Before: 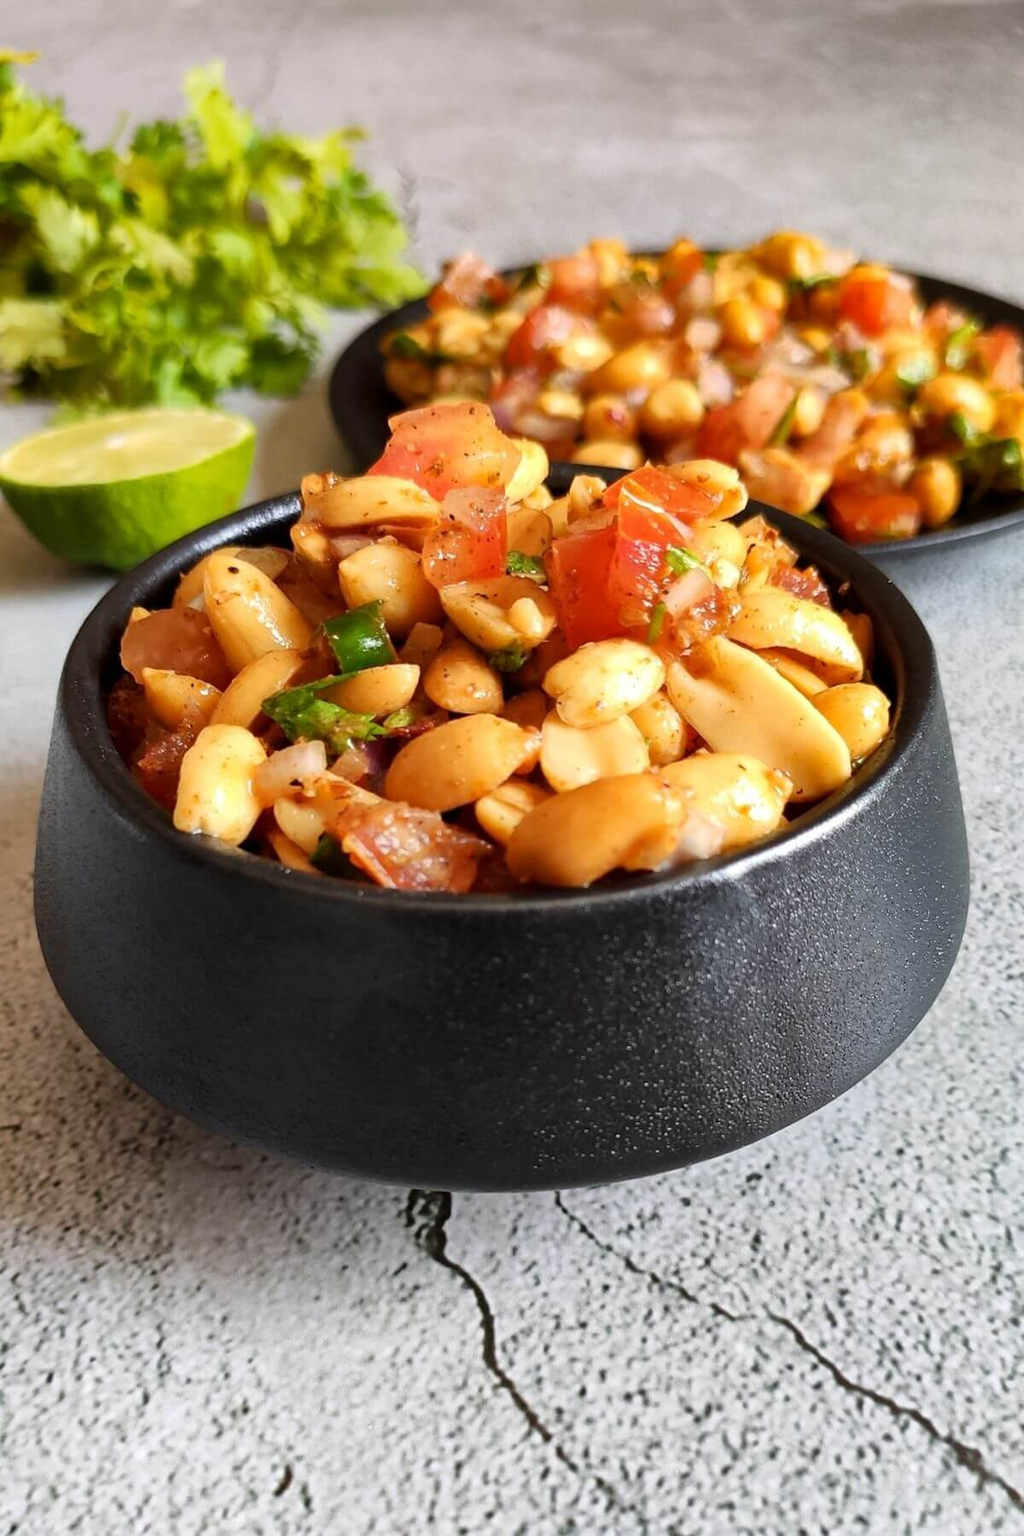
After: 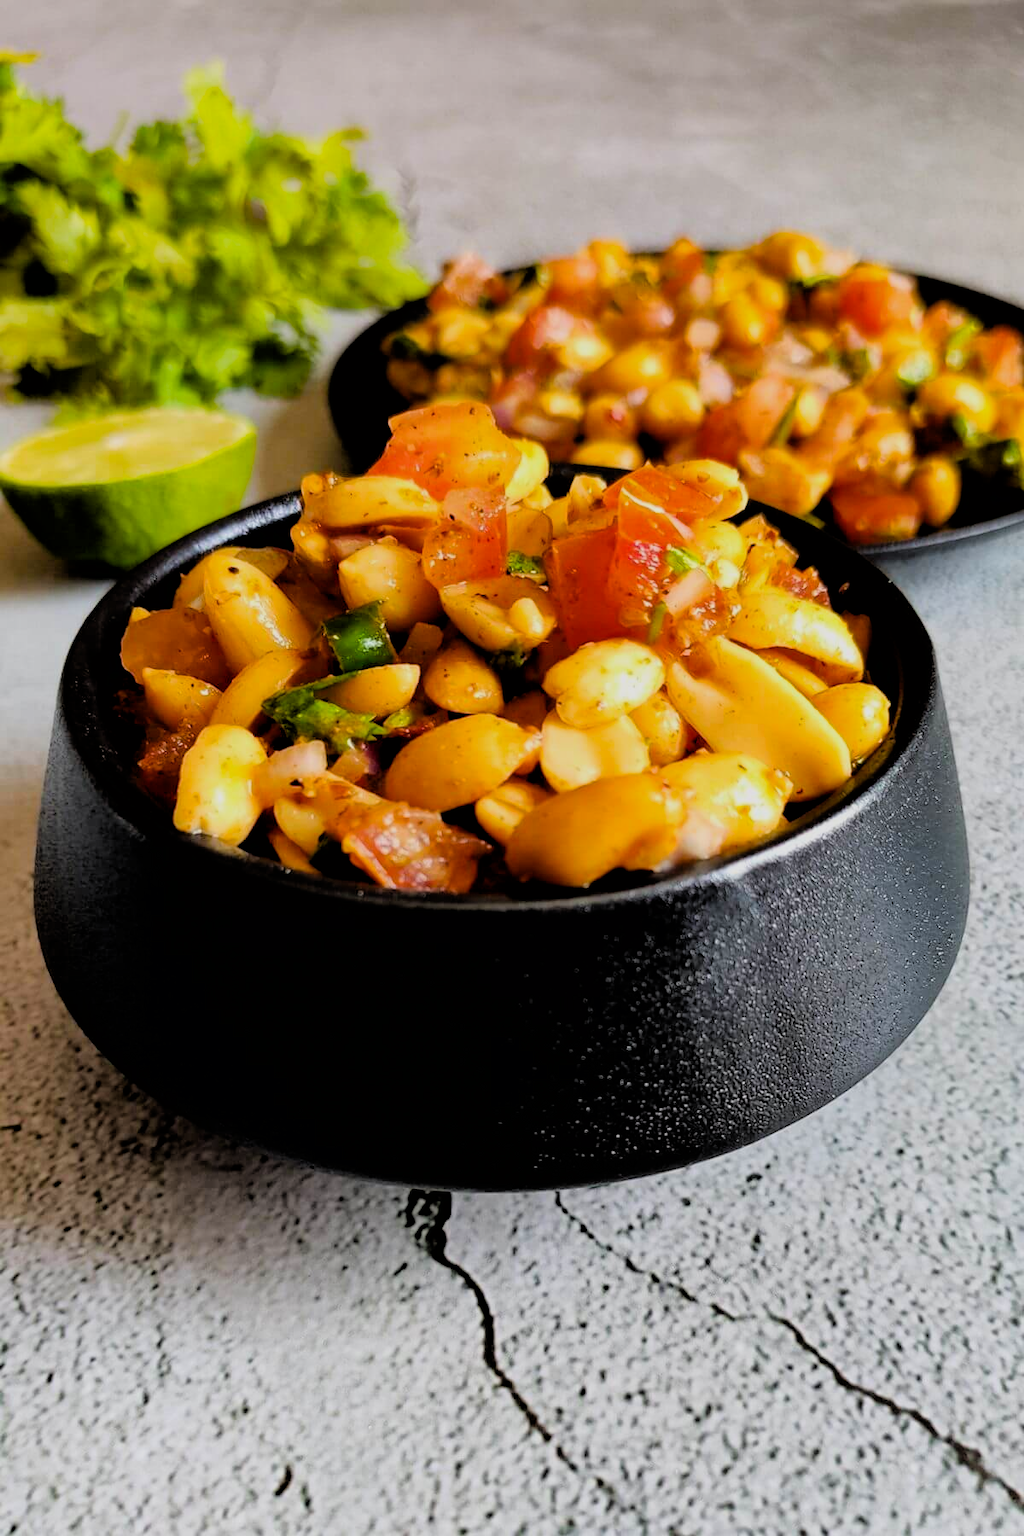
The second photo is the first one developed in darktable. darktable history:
filmic rgb: black relative exposure -3.39 EV, white relative exposure 3.45 EV, hardness 2.36, contrast 1.103
exposure: exposure -0.153 EV, compensate exposure bias true, compensate highlight preservation false
color balance rgb: perceptual saturation grading › global saturation 29.905%, global vibrance 9.172%
